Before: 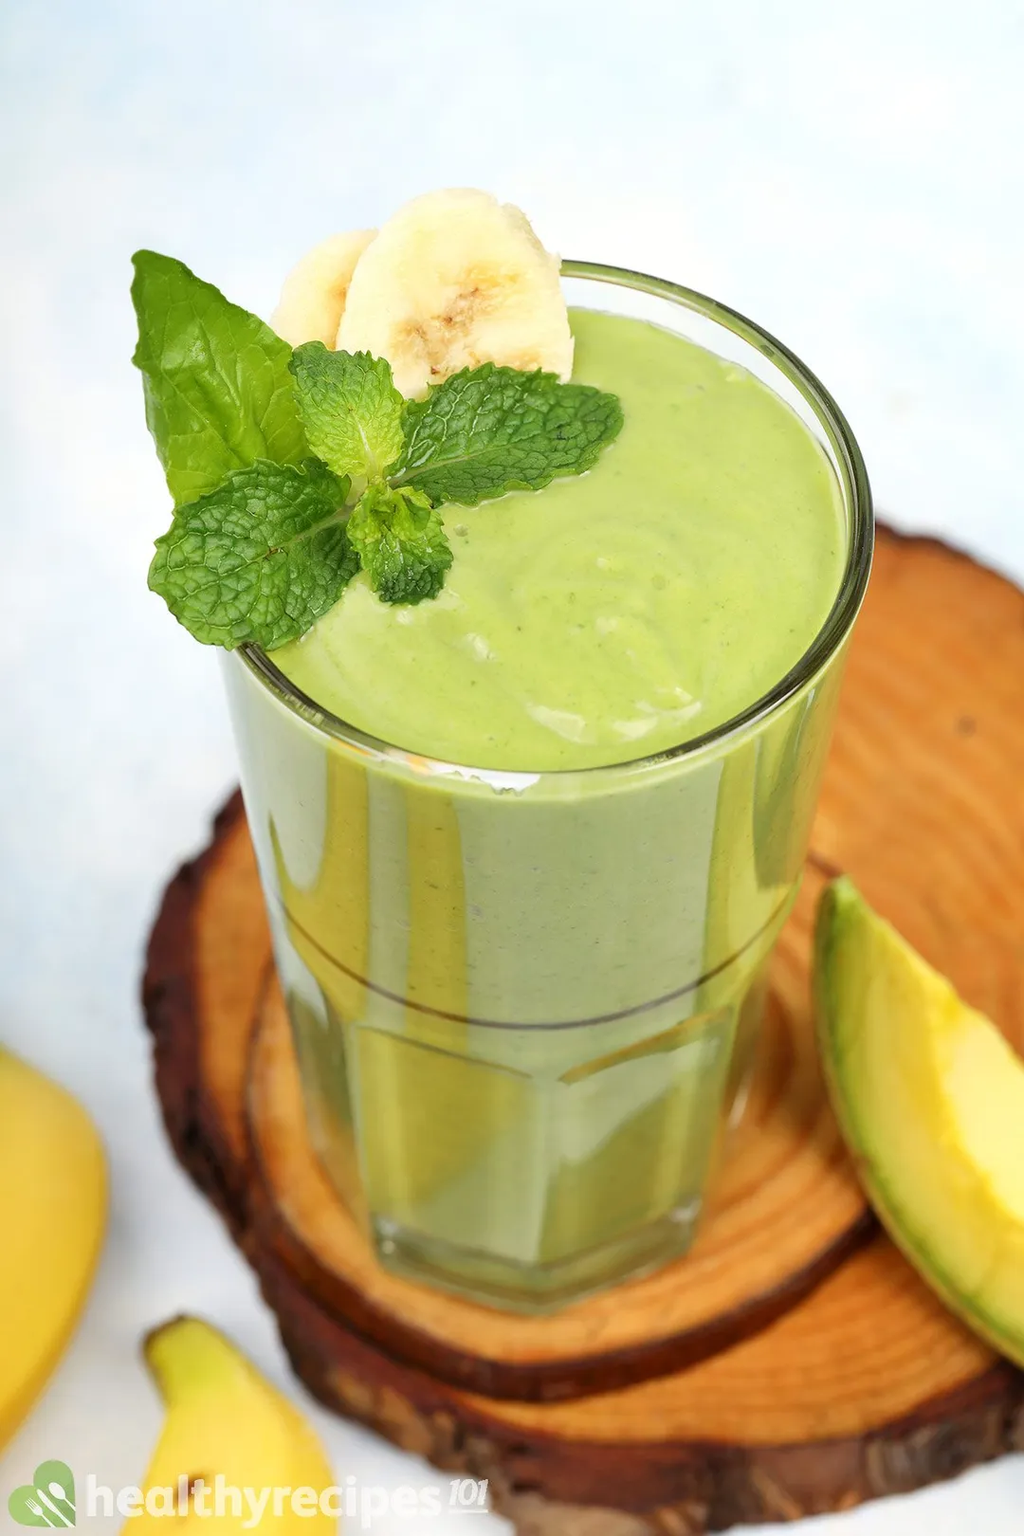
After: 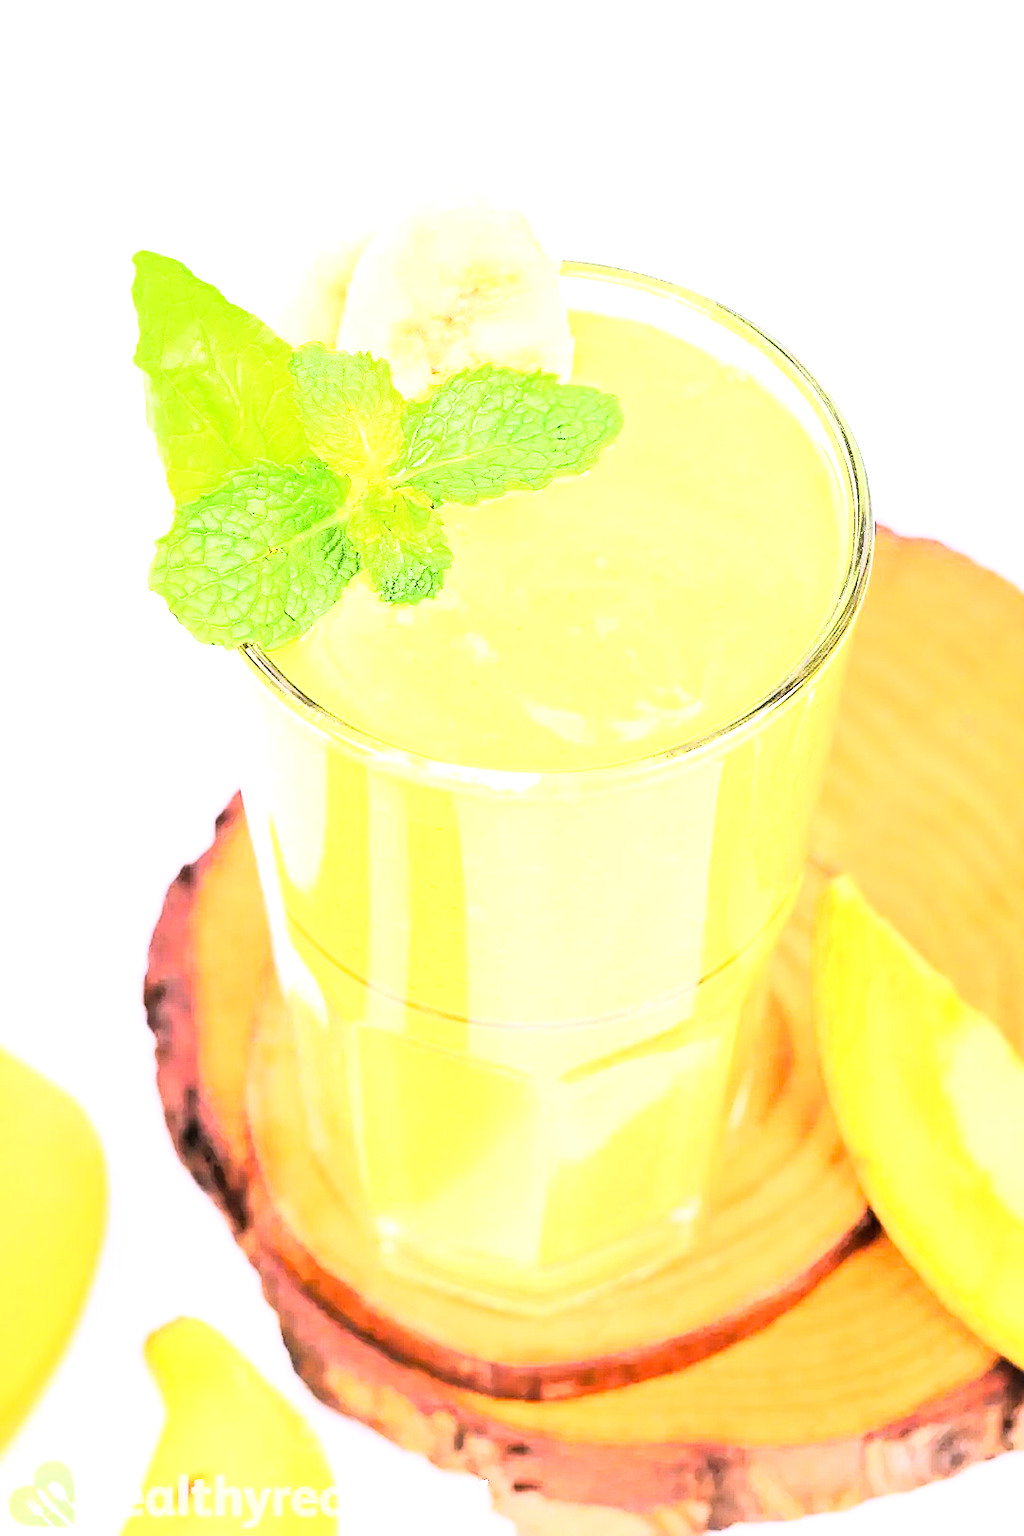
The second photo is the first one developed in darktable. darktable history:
sharpen: on, module defaults
exposure: black level correction 0, exposure 2.138 EV, compensate exposure bias true, compensate highlight preservation false
rgb curve: curves: ch0 [(0, 0) (0.21, 0.15) (0.24, 0.21) (0.5, 0.75) (0.75, 0.96) (0.89, 0.99) (1, 1)]; ch1 [(0, 0.02) (0.21, 0.13) (0.25, 0.2) (0.5, 0.67) (0.75, 0.9) (0.89, 0.97) (1, 1)]; ch2 [(0, 0.02) (0.21, 0.13) (0.25, 0.2) (0.5, 0.67) (0.75, 0.9) (0.89, 0.97) (1, 1)], compensate middle gray true
white balance: red 1.066, blue 1.119
